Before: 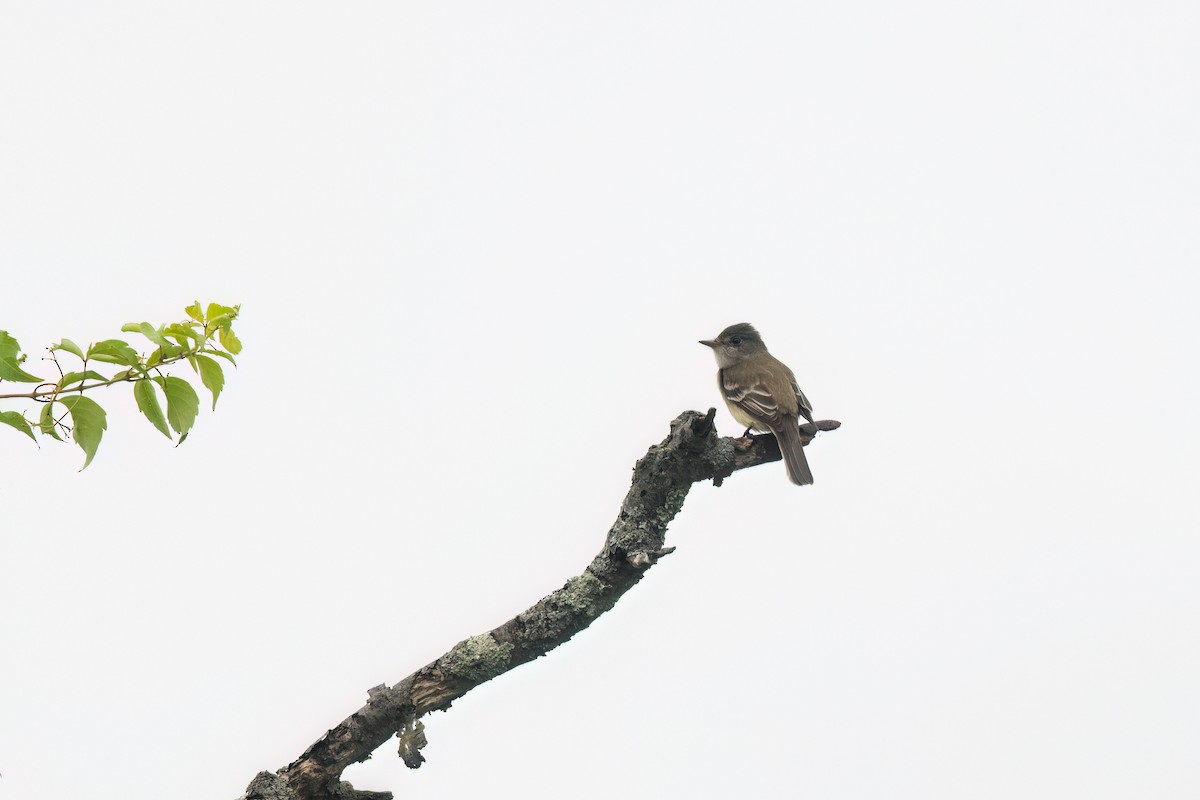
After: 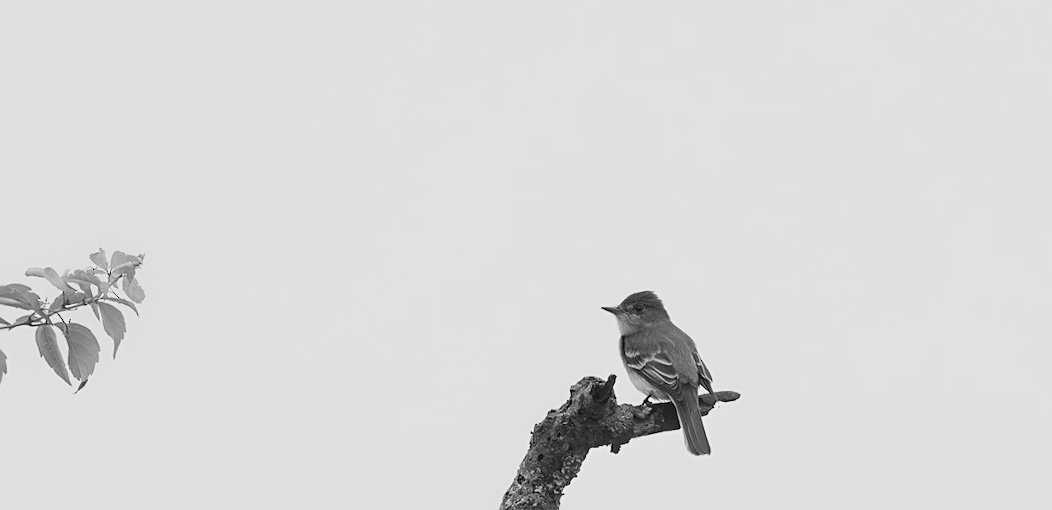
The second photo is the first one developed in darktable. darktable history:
sharpen: on, module defaults
rotate and perspective: rotation 2.17°, automatic cropping off
exposure: compensate highlight preservation false
crop and rotate: left 9.345%, top 7.22%, right 4.982%, bottom 32.331%
color balance rgb: perceptual saturation grading › global saturation 20%, global vibrance 20%
monochrome: on, module defaults
sigmoid: contrast 1.22, skew 0.65
